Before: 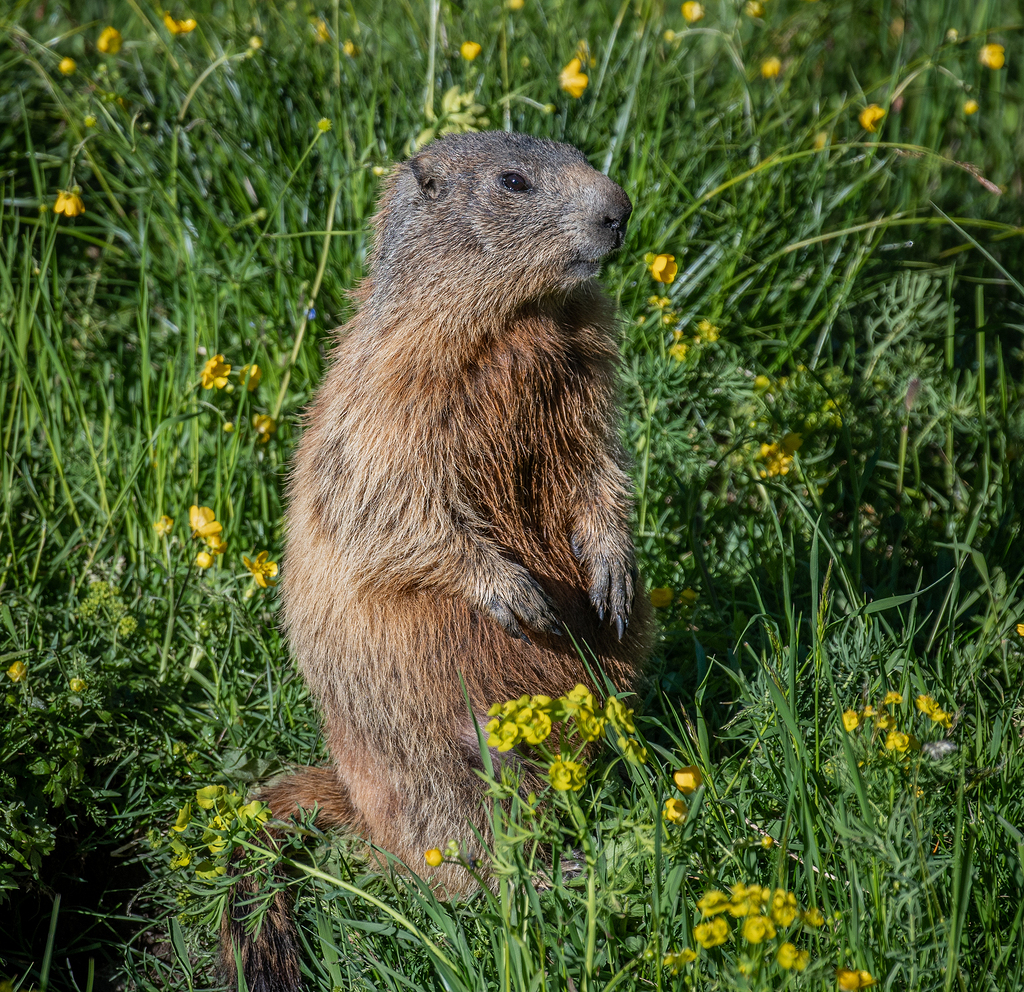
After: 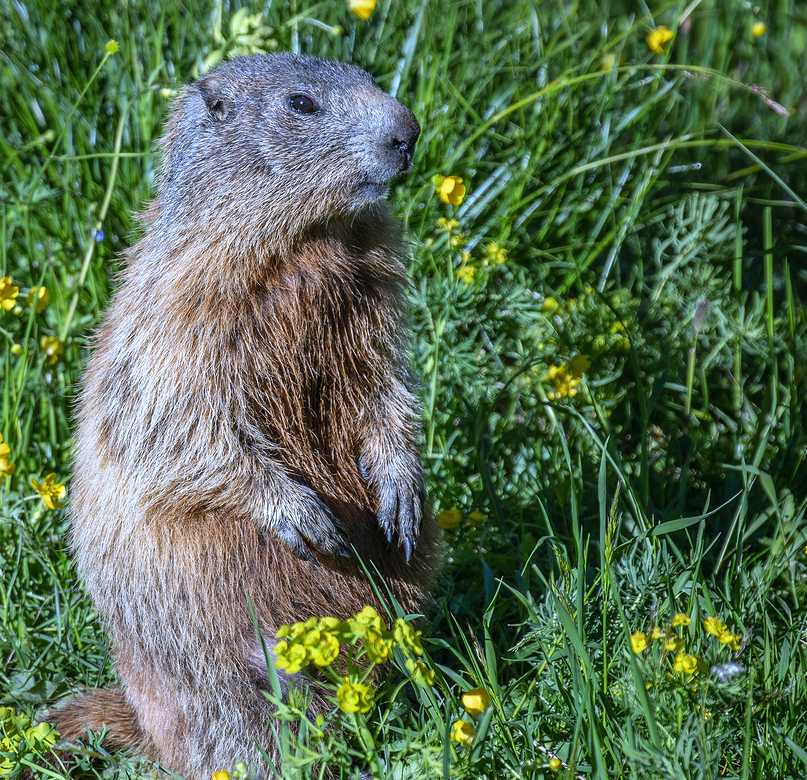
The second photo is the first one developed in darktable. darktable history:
exposure: black level correction 0, exposure 0.5 EV, compensate exposure bias true, compensate highlight preservation false
crop and rotate: left 20.74%, top 7.912%, right 0.375%, bottom 13.378%
white balance: red 0.871, blue 1.249
